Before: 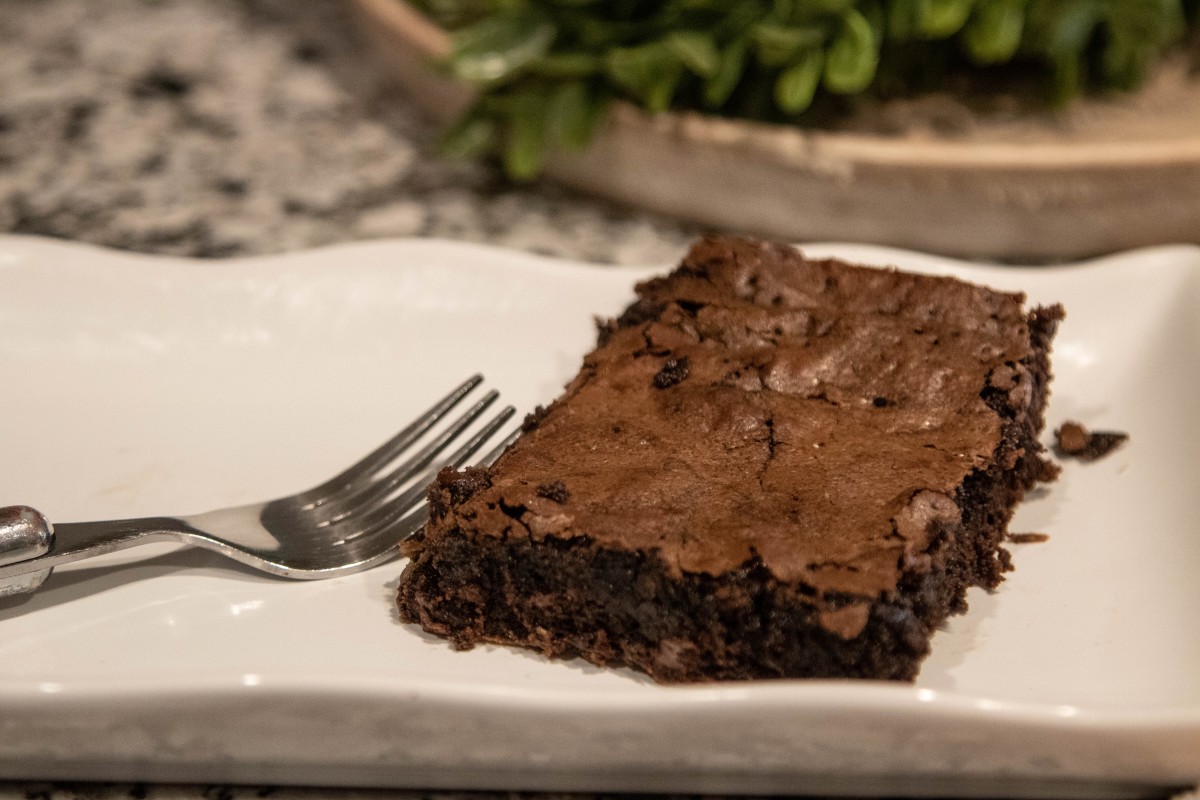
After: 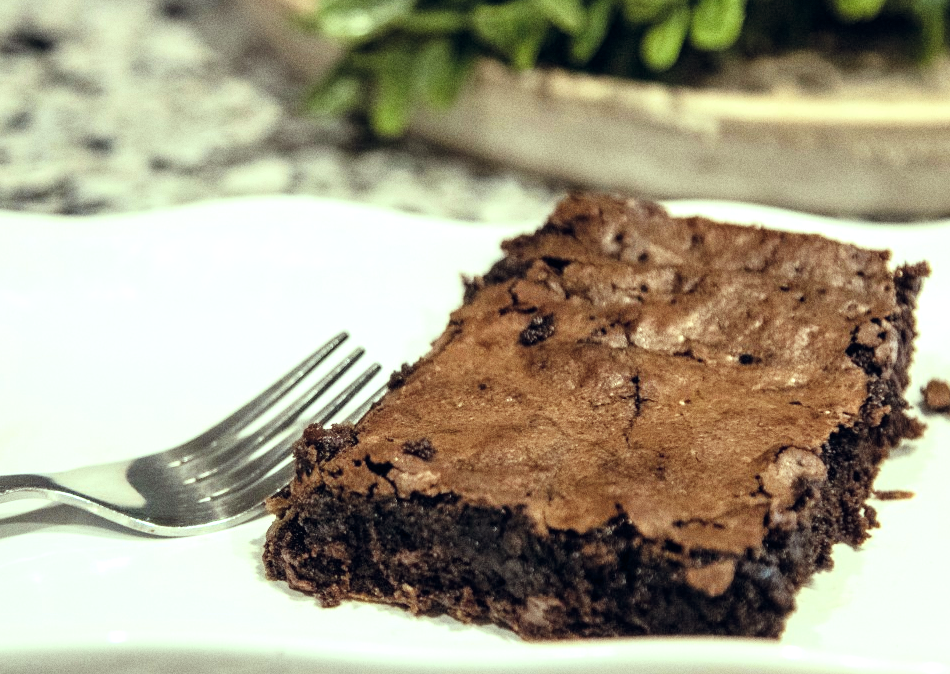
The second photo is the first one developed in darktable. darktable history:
crop: left 11.225%, top 5.381%, right 9.565%, bottom 10.314%
tone equalizer: on, module defaults
grain: on, module defaults
color balance rgb: shadows lift › hue 87.51°, highlights gain › chroma 1.62%, highlights gain › hue 55.1°, global offset › chroma 0.1%, global offset › hue 253.66°, linear chroma grading › global chroma 0.5%
exposure: exposure 0.722 EV, compensate highlight preservation false
color balance: mode lift, gamma, gain (sRGB), lift [0.997, 0.979, 1.021, 1.011], gamma [1, 1.084, 0.916, 0.998], gain [1, 0.87, 1.13, 1.101], contrast 4.55%, contrast fulcrum 38.24%, output saturation 104.09%
tone curve: curves: ch0 [(0, 0) (0.004, 0.001) (0.133, 0.112) (0.325, 0.362) (0.832, 0.893) (1, 1)], color space Lab, linked channels, preserve colors none
